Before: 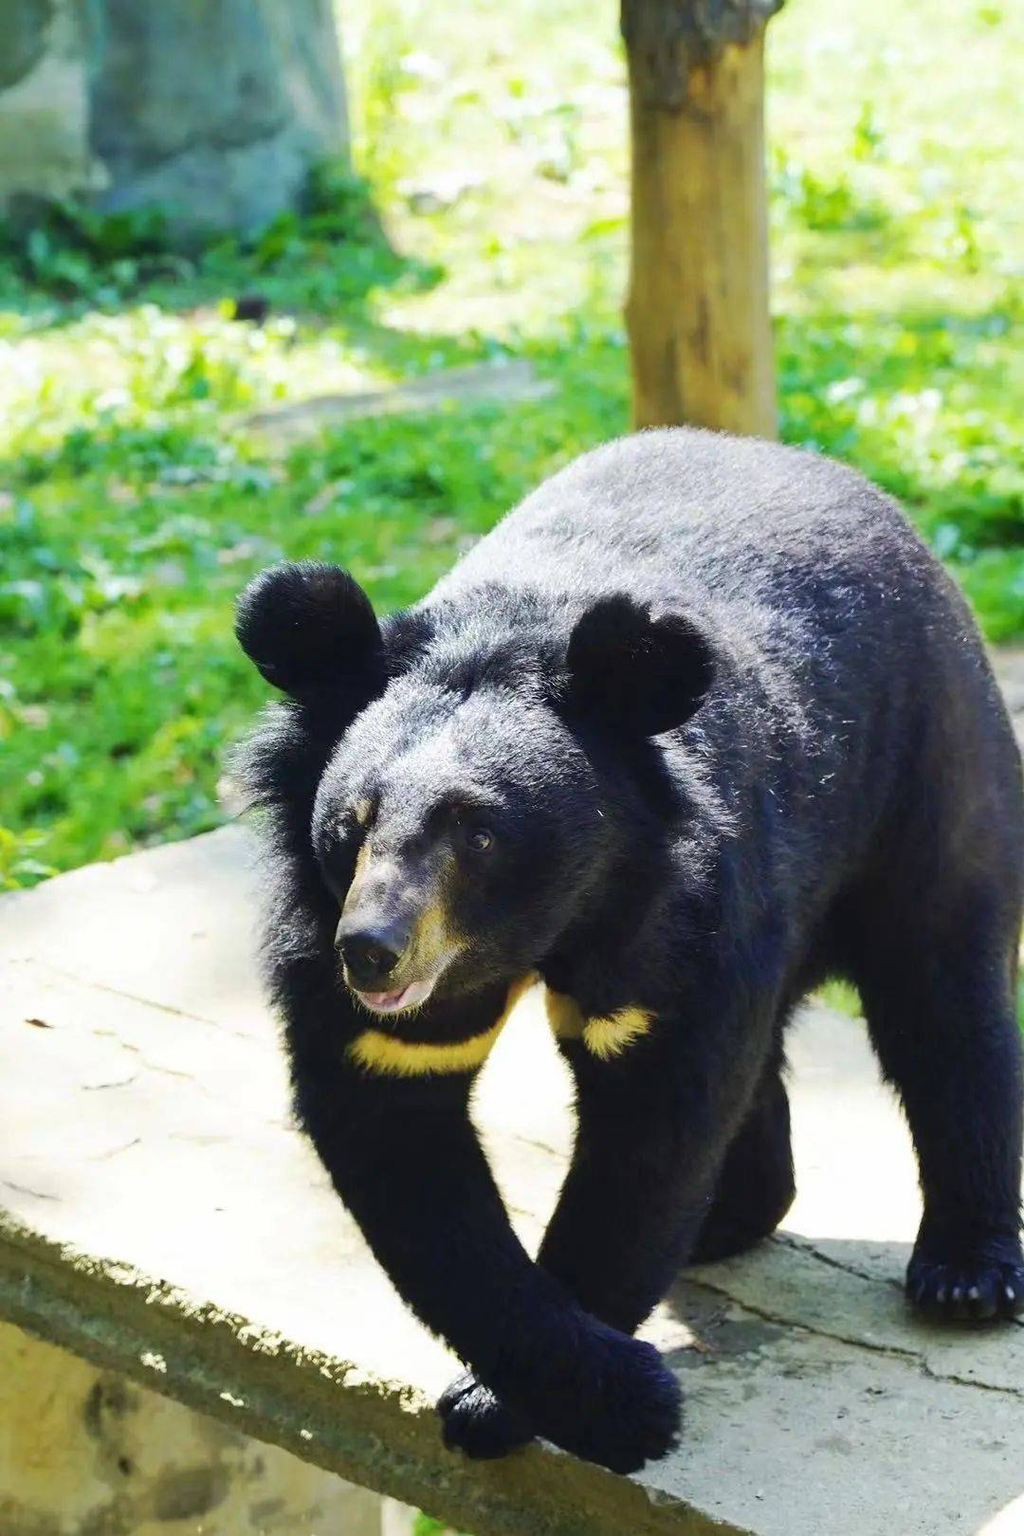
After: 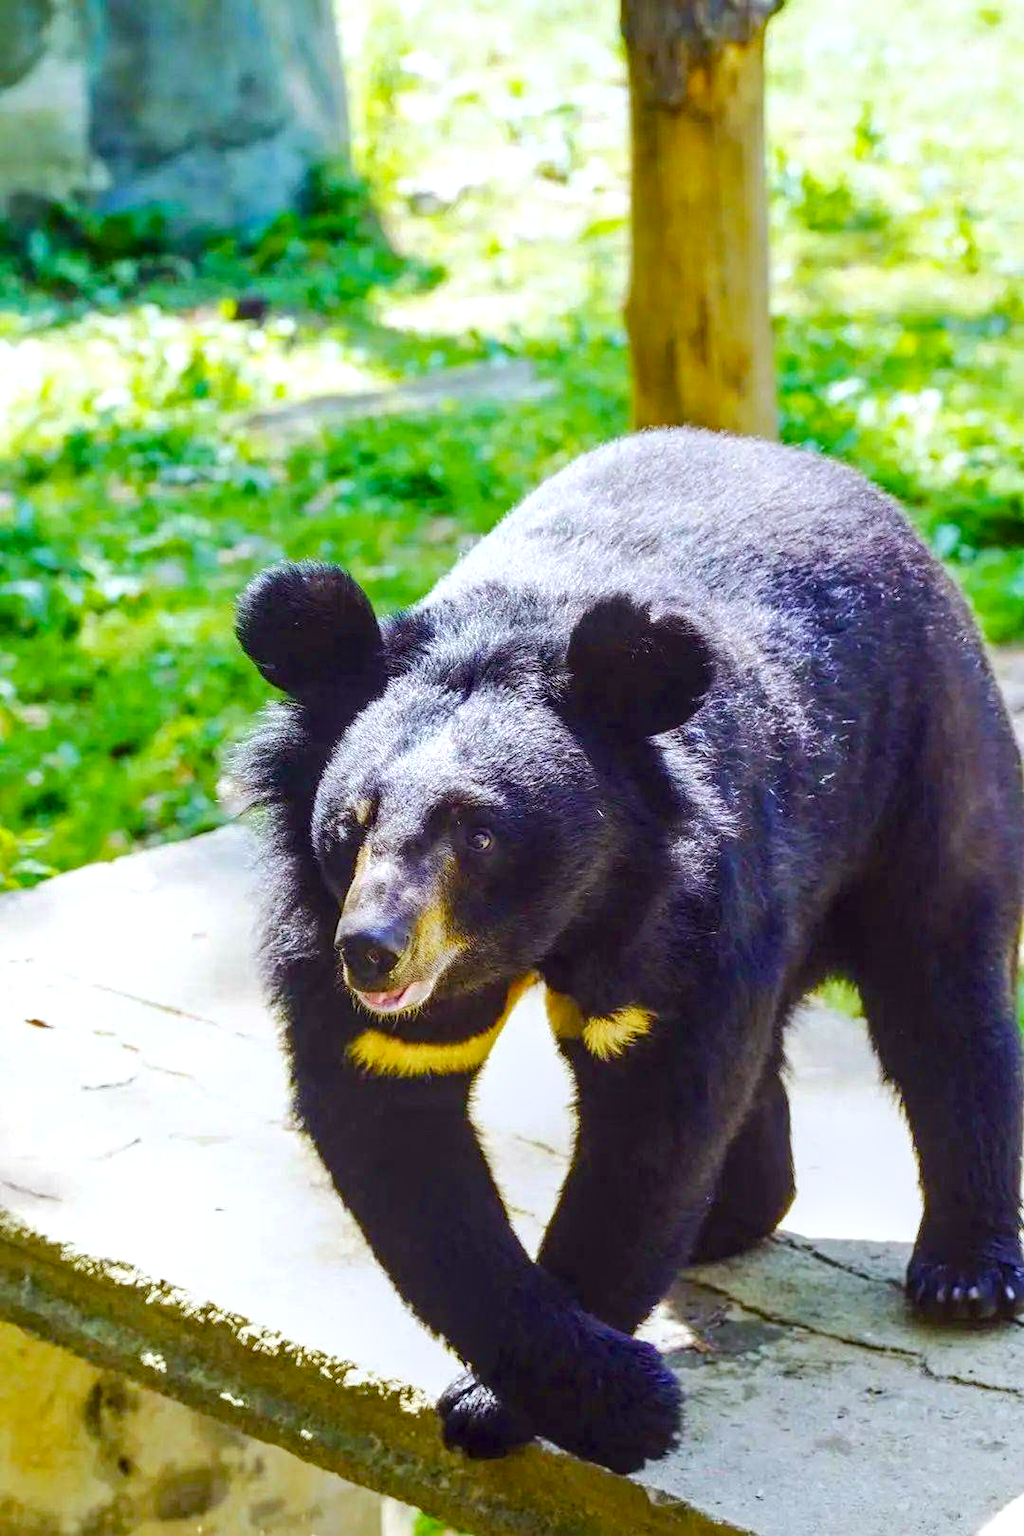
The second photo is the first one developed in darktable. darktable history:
color correction: highlights a* -0.163, highlights b* -0.14
color calibration: illuminant as shot in camera, x 0.358, y 0.373, temperature 4628.91 K, saturation algorithm version 1 (2020)
color balance rgb: power › chroma 1.071%, power › hue 28.15°, global offset › hue 170.72°, perceptual saturation grading › global saturation 34.837%, perceptual saturation grading › highlights -29.845%, perceptual saturation grading › shadows 35.677%, perceptual brilliance grading › mid-tones 9.25%, perceptual brilliance grading › shadows 15.802%, global vibrance 19.194%
local contrast: highlights 61%, detail 143%, midtone range 0.435
